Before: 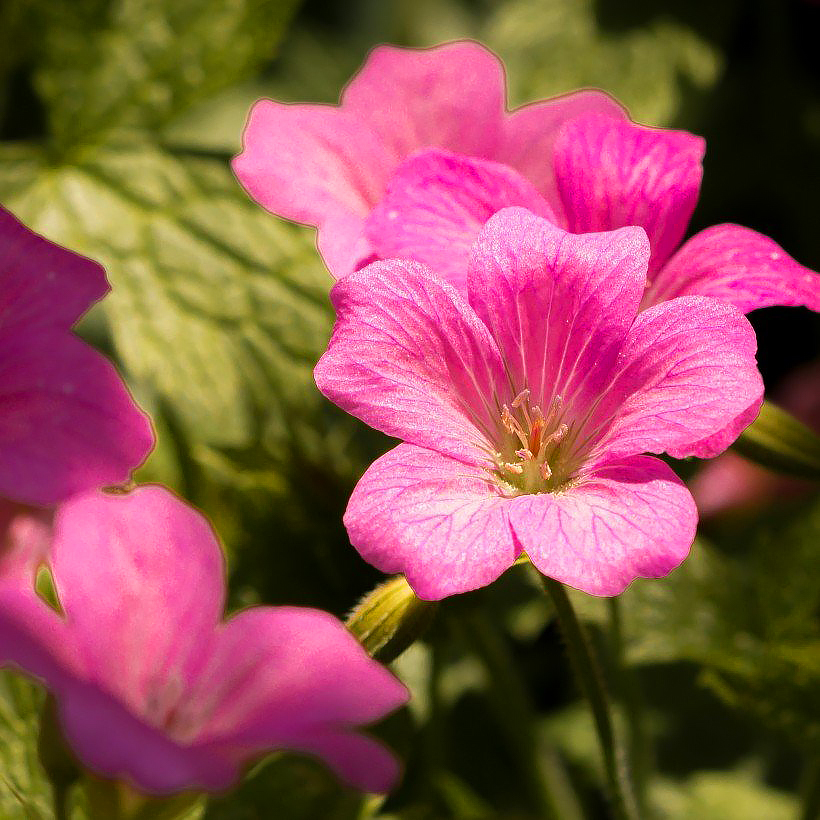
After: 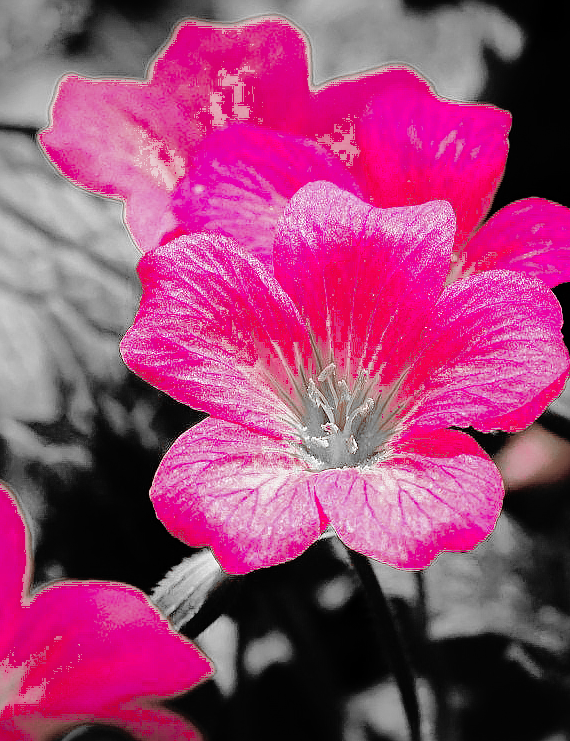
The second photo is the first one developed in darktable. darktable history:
crop and rotate: left 23.756%, top 3.235%, right 6.638%, bottom 6.3%
base curve: curves: ch0 [(0, 0) (0.036, 0.01) (0.123, 0.254) (0.258, 0.504) (0.507, 0.748) (1, 1)], preserve colors none
shadows and highlights: highlights -59.67
tone equalizer: edges refinement/feathering 500, mask exposure compensation -1.57 EV, preserve details no
contrast brightness saturation: saturation -0.164
sharpen: radius 2.145, amount 0.383, threshold 0.086
exposure: exposure -0.044 EV, compensate exposure bias true, compensate highlight preservation false
color zones: curves: ch0 [(0, 0.278) (0.143, 0.5) (0.286, 0.5) (0.429, 0.5) (0.571, 0.5) (0.714, 0.5) (0.857, 0.5) (1, 0.5)]; ch1 [(0, 1) (0.143, 0.165) (0.286, 0) (0.429, 0) (0.571, 0) (0.714, 0) (0.857, 0.5) (1, 0.5)]; ch2 [(0, 0.508) (0.143, 0.5) (0.286, 0.5) (0.429, 0.5) (0.571, 0.5) (0.714, 0.5) (0.857, 0.5) (1, 0.5)], mix 22.2%
